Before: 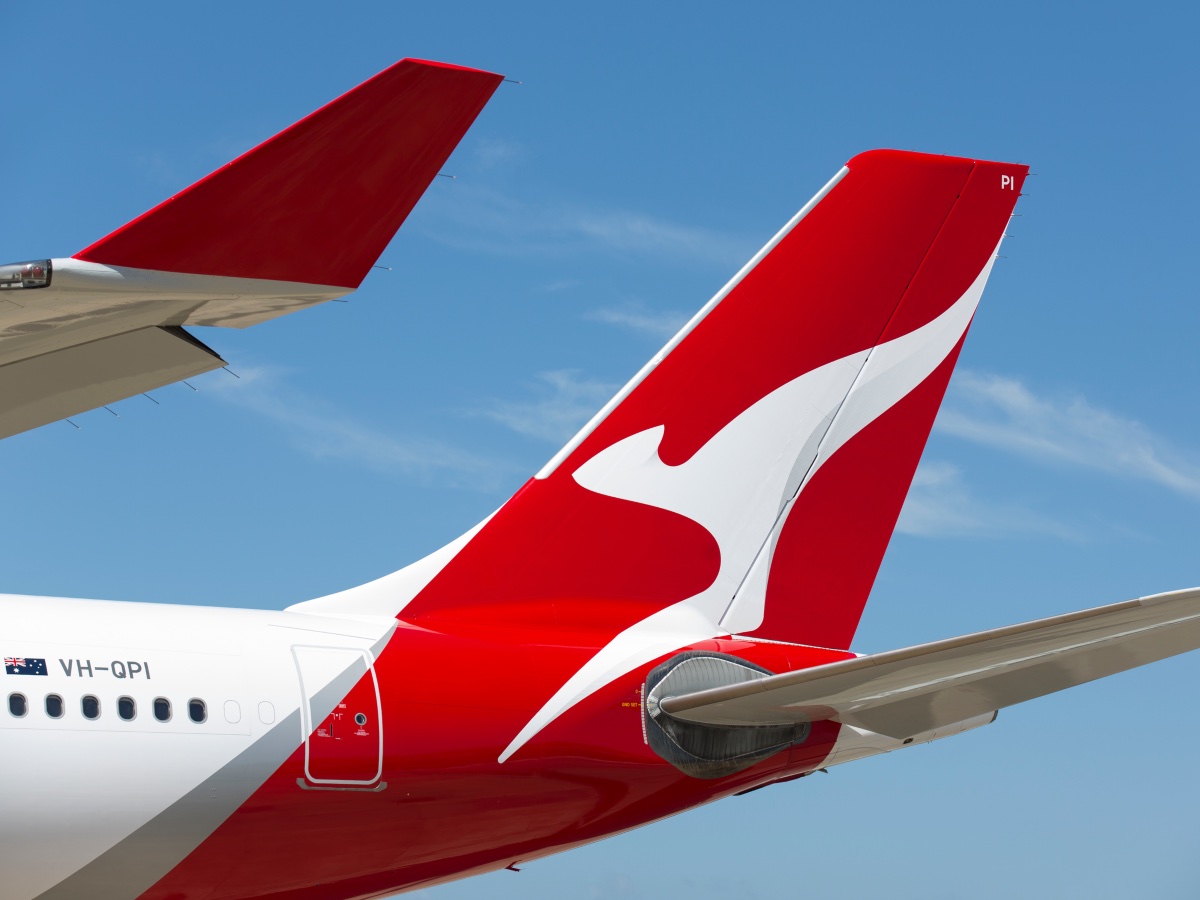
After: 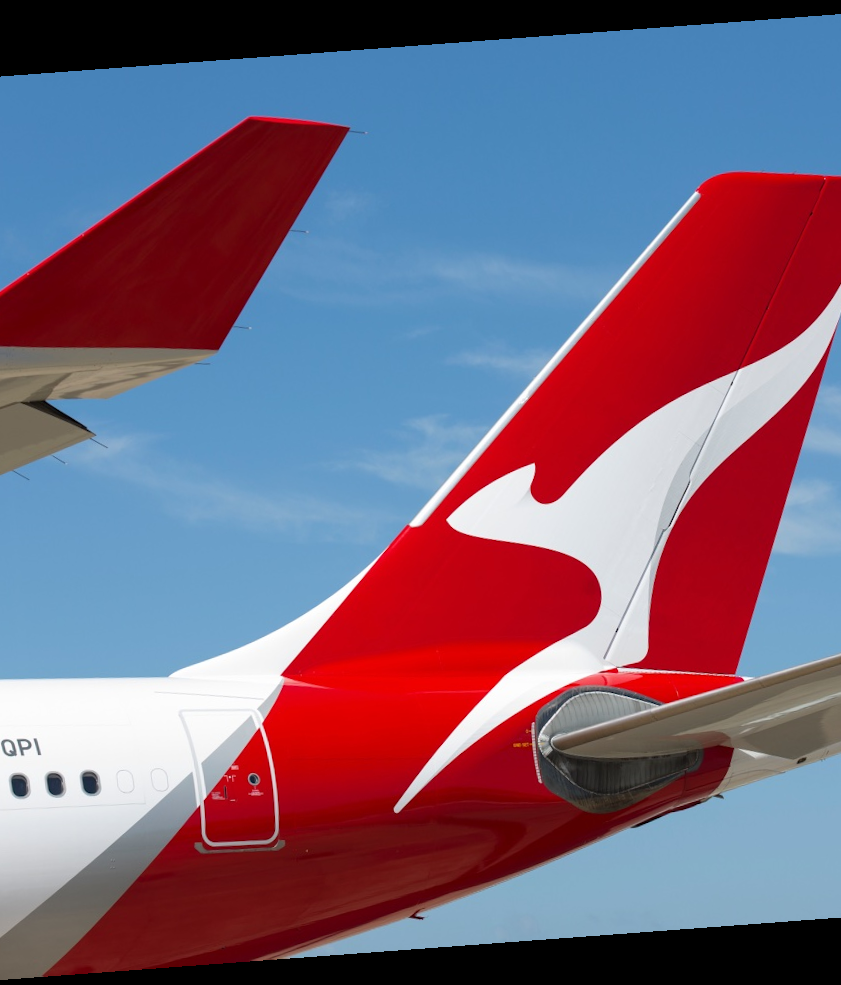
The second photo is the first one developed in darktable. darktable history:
crop and rotate: left 12.648%, right 20.685%
rotate and perspective: rotation -4.25°, automatic cropping off
